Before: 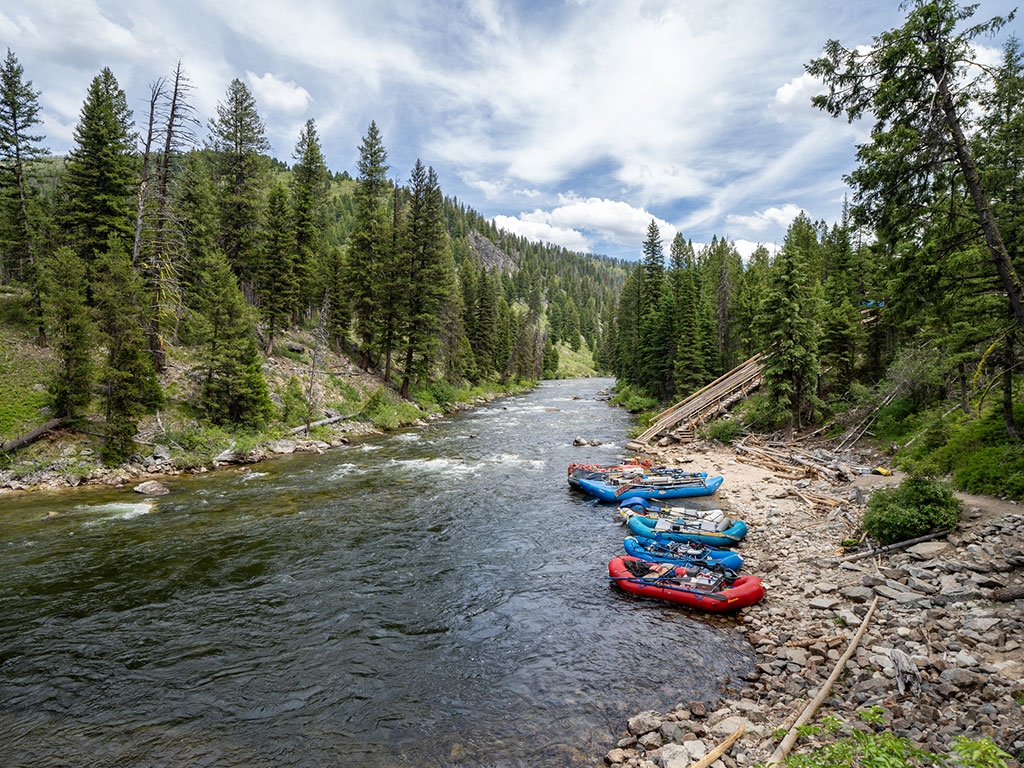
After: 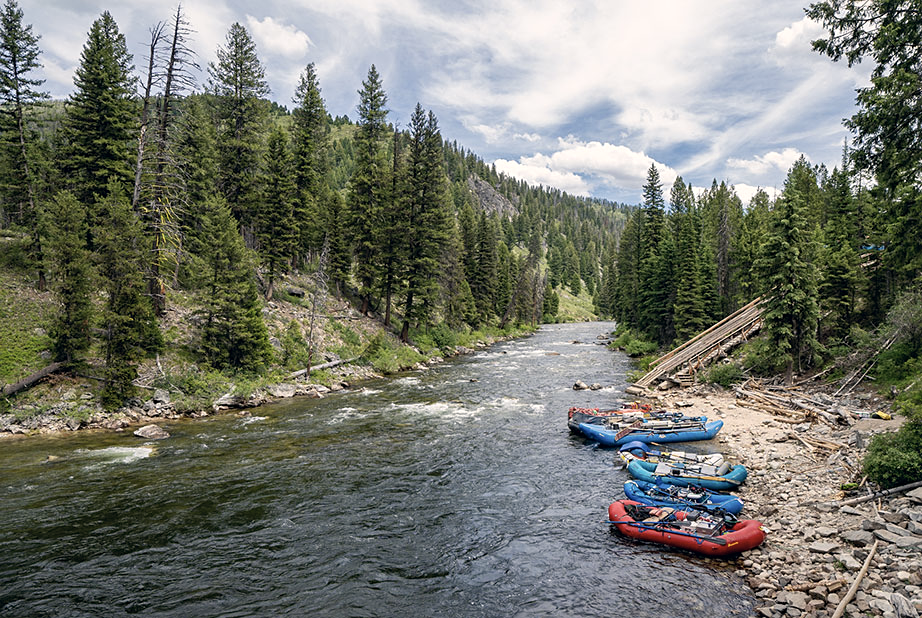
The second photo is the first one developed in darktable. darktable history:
sharpen: amount 0.215
crop: top 7.415%, right 9.88%, bottom 12.079%
color correction: highlights a* 2.87, highlights b* 5, shadows a* -1.83, shadows b* -4.93, saturation 0.822
